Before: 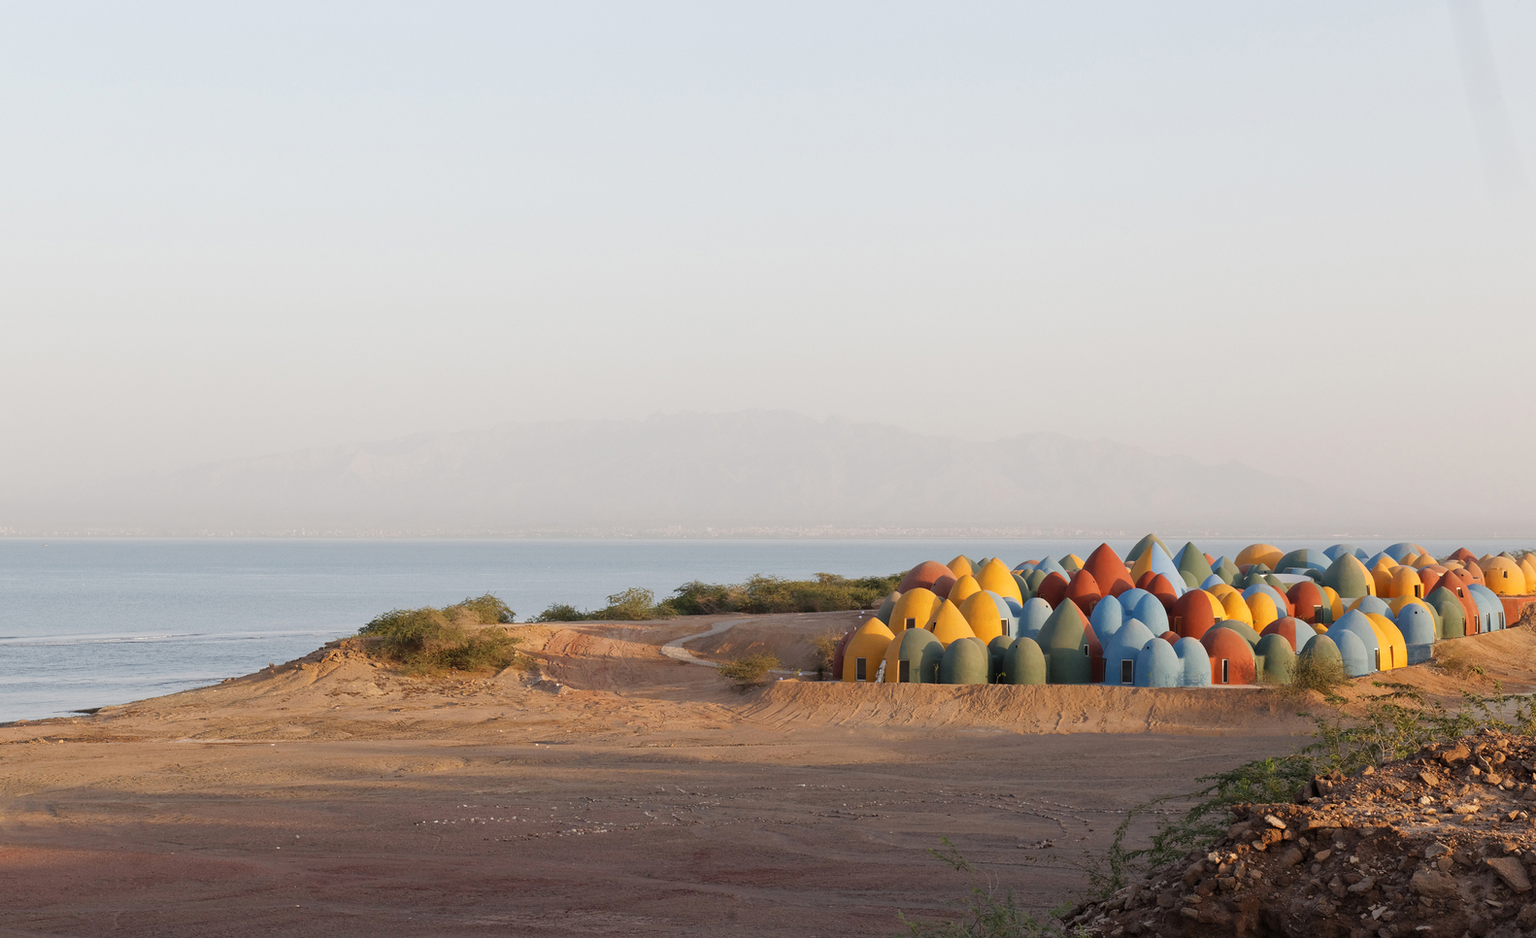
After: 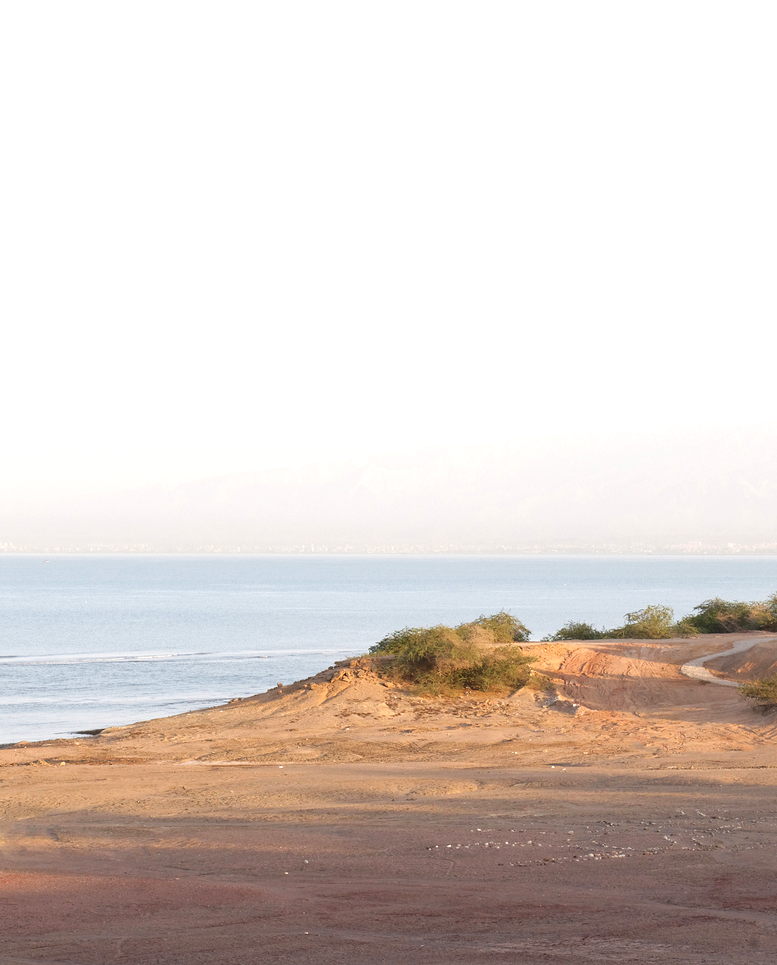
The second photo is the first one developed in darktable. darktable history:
crop and rotate: left 0%, top 0%, right 50.845%
exposure: black level correction 0, exposure 0.7 EV, compensate exposure bias true, compensate highlight preservation false
